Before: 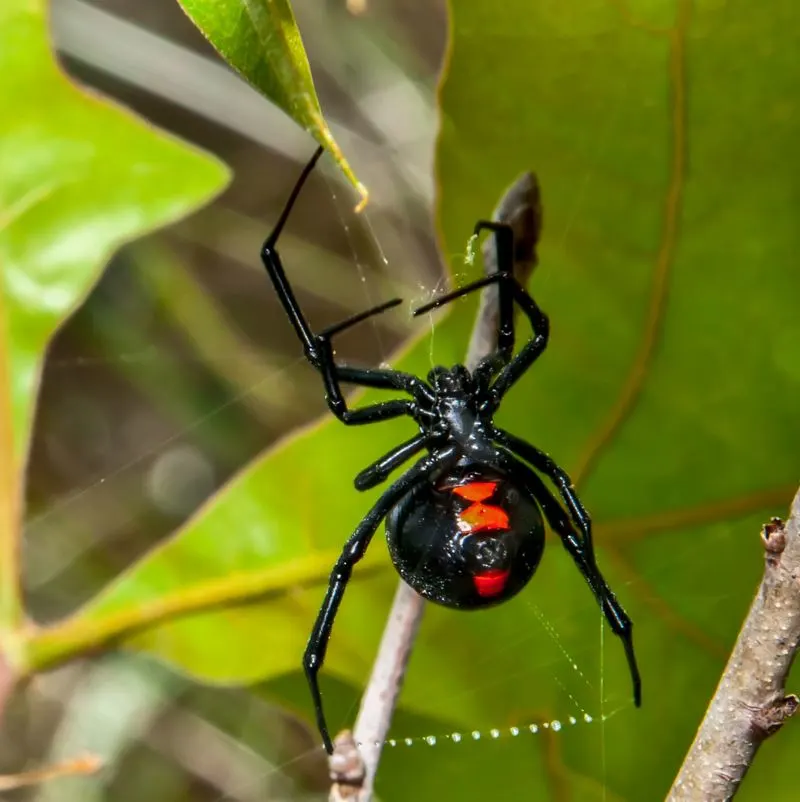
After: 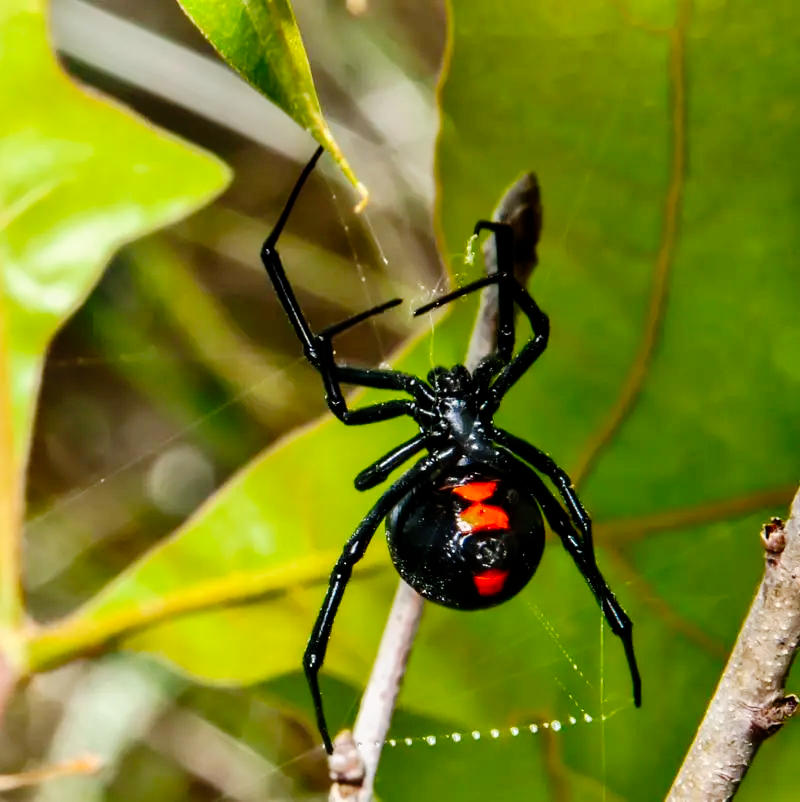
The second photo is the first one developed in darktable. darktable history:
tone curve: curves: ch0 [(0, 0) (0.003, 0) (0.011, 0.001) (0.025, 0.003) (0.044, 0.005) (0.069, 0.013) (0.1, 0.024) (0.136, 0.04) (0.177, 0.087) (0.224, 0.148) (0.277, 0.238) (0.335, 0.335) (0.399, 0.43) (0.468, 0.524) (0.543, 0.621) (0.623, 0.712) (0.709, 0.788) (0.801, 0.867) (0.898, 0.947) (1, 1)], preserve colors none
